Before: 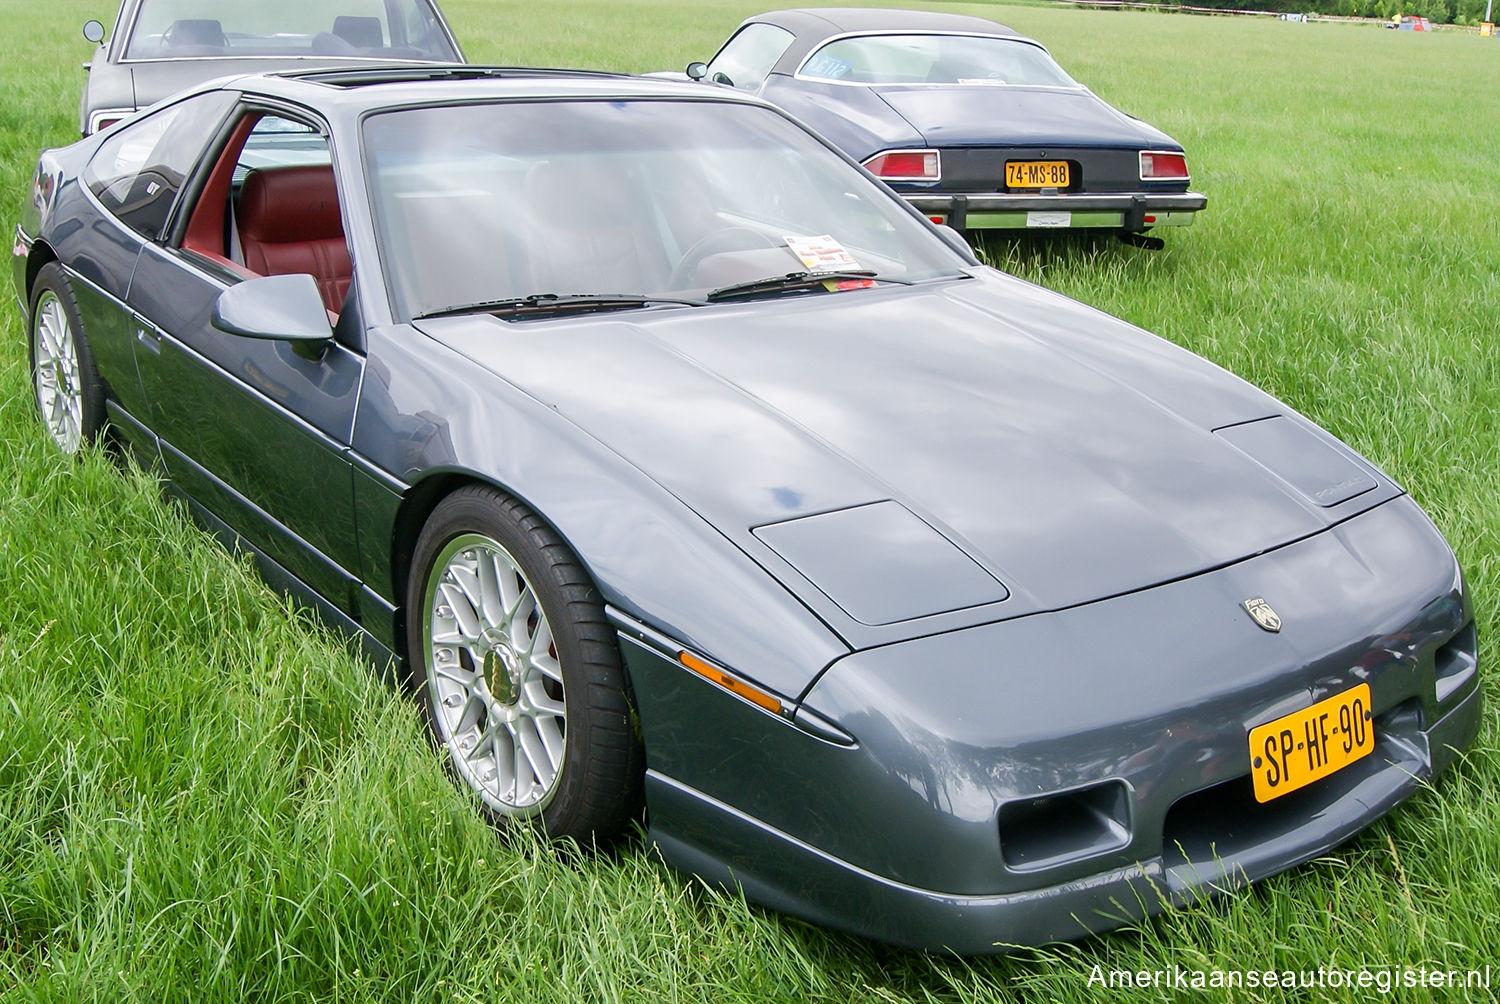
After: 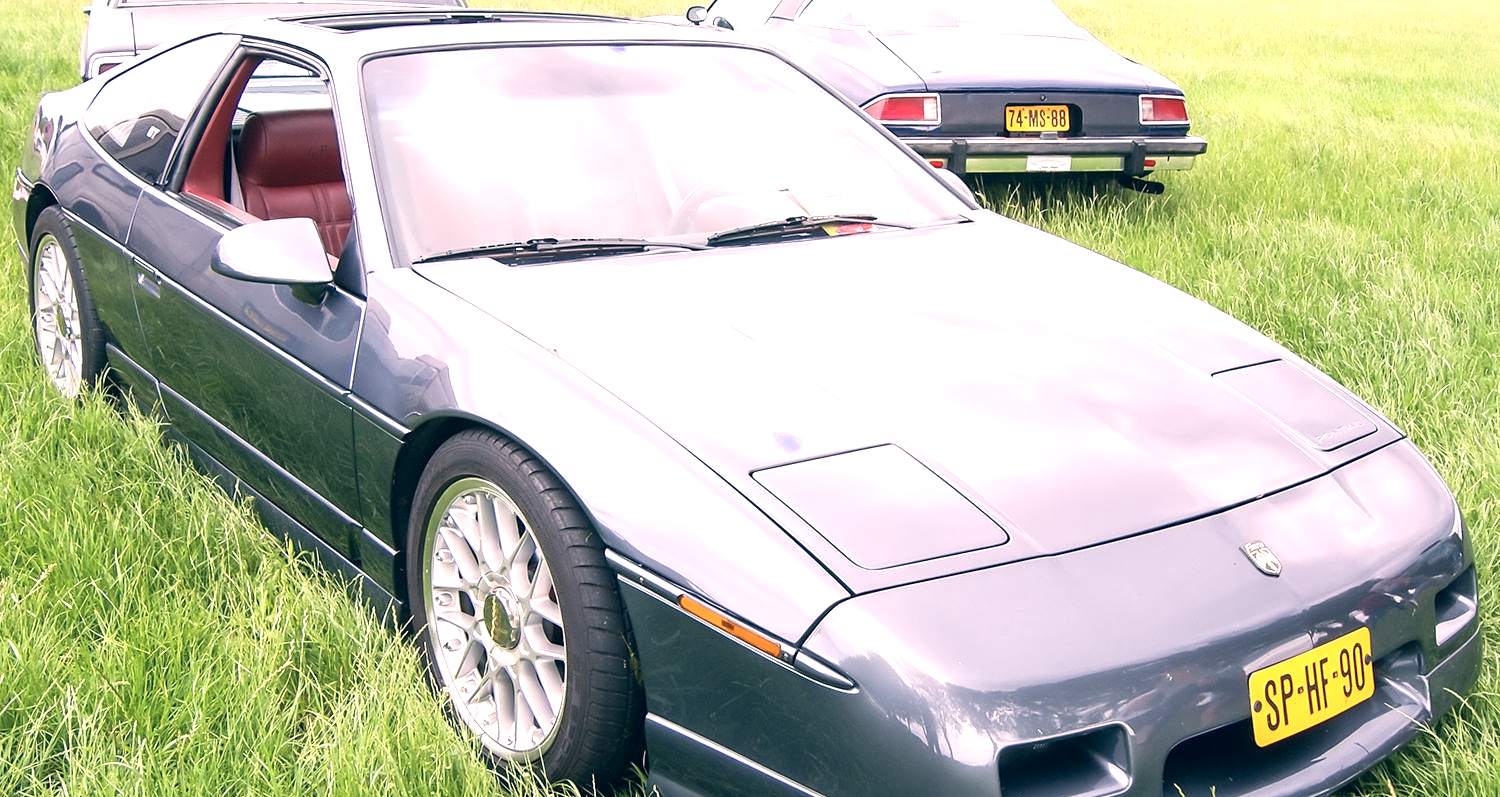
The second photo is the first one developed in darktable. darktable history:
crop and rotate: top 5.667%, bottom 14.937%
exposure: exposure 0.943 EV, compensate highlight preservation false
contrast equalizer: y [[0.5 ×4, 0.525, 0.667], [0.5 ×6], [0.5 ×6], [0 ×4, 0.042, 0], [0, 0, 0.004, 0.1, 0.191, 0.131]]
color correction: highlights a* 14.46, highlights b* 5.85, shadows a* -5.53, shadows b* -15.24, saturation 0.85
